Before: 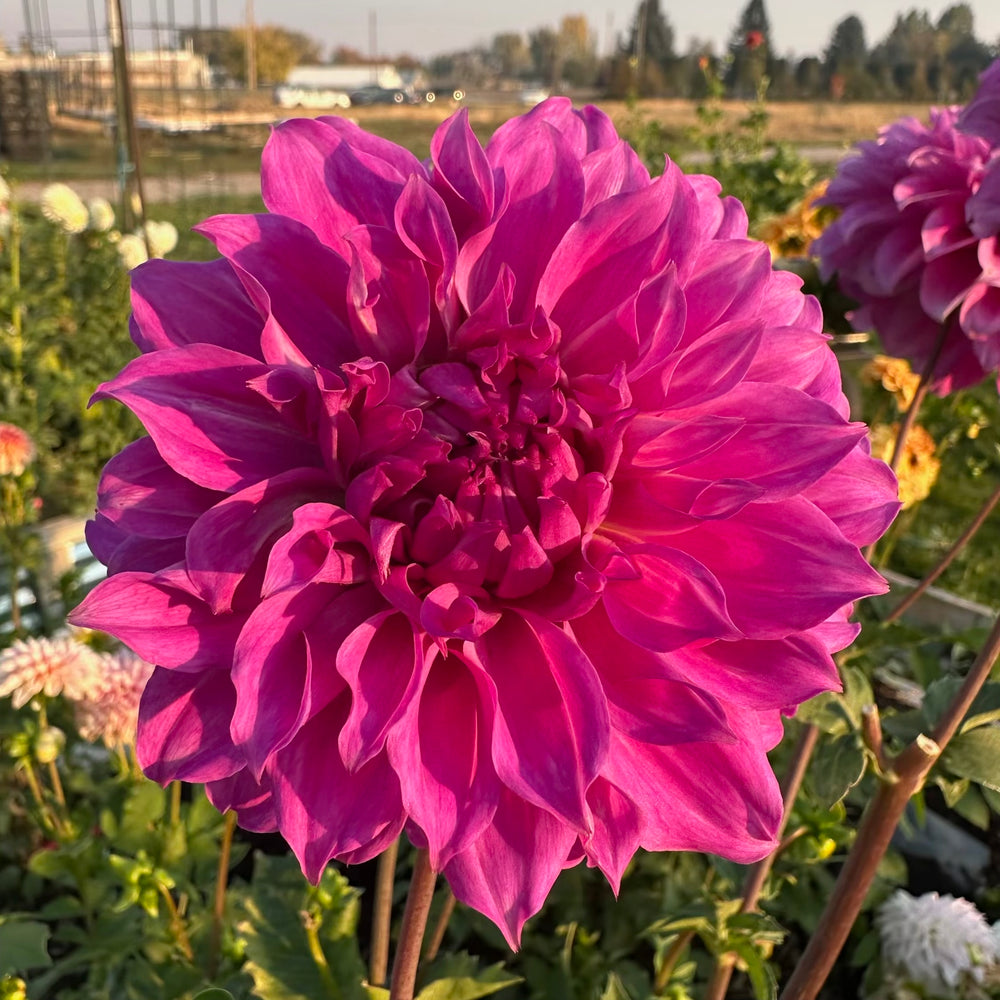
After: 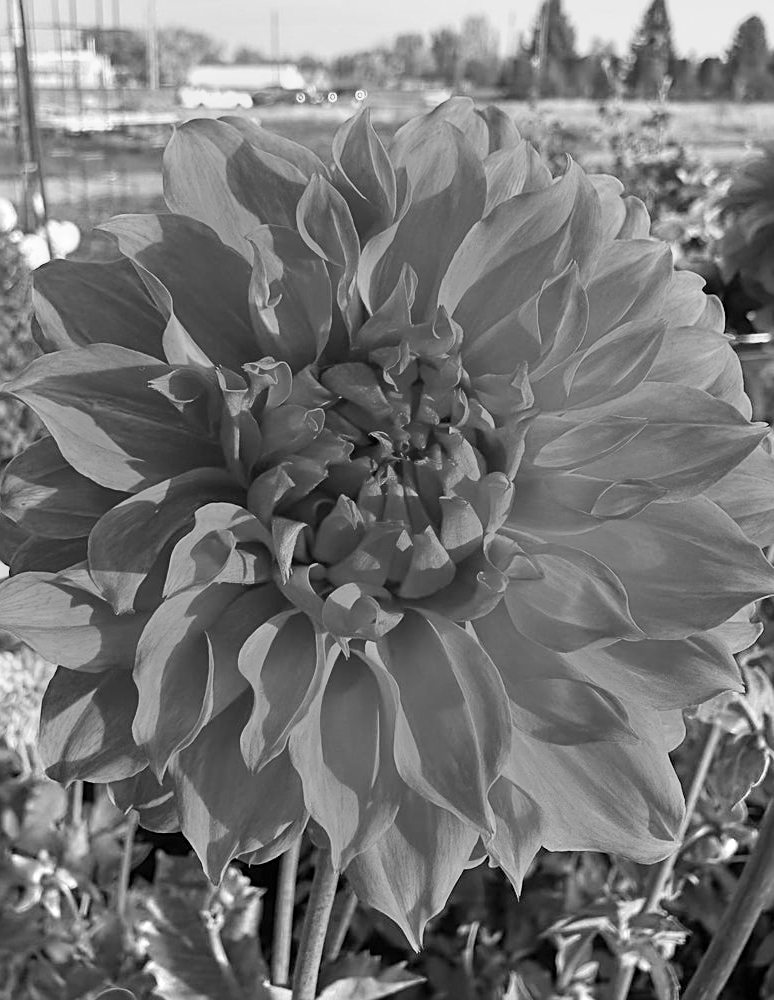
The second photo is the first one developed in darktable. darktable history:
sharpen: on, module defaults
monochrome: a -71.75, b 75.82
tone curve: curves: ch0 [(0, 0) (0.55, 0.716) (0.841, 0.969)]
crop: left 9.88%, right 12.664%
